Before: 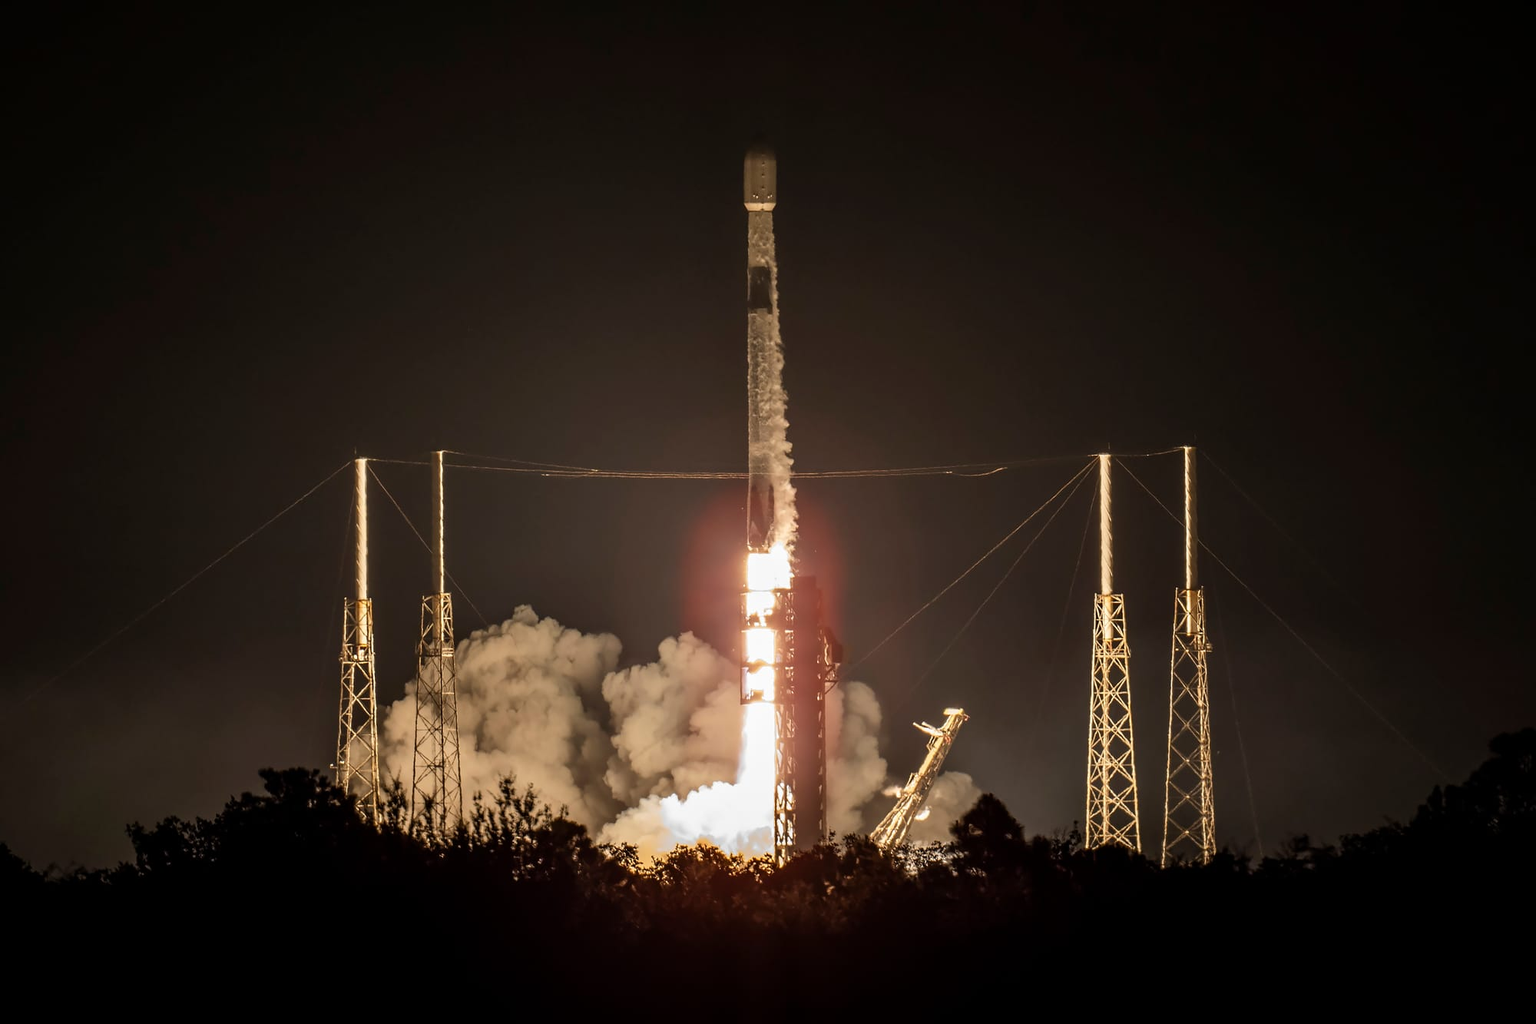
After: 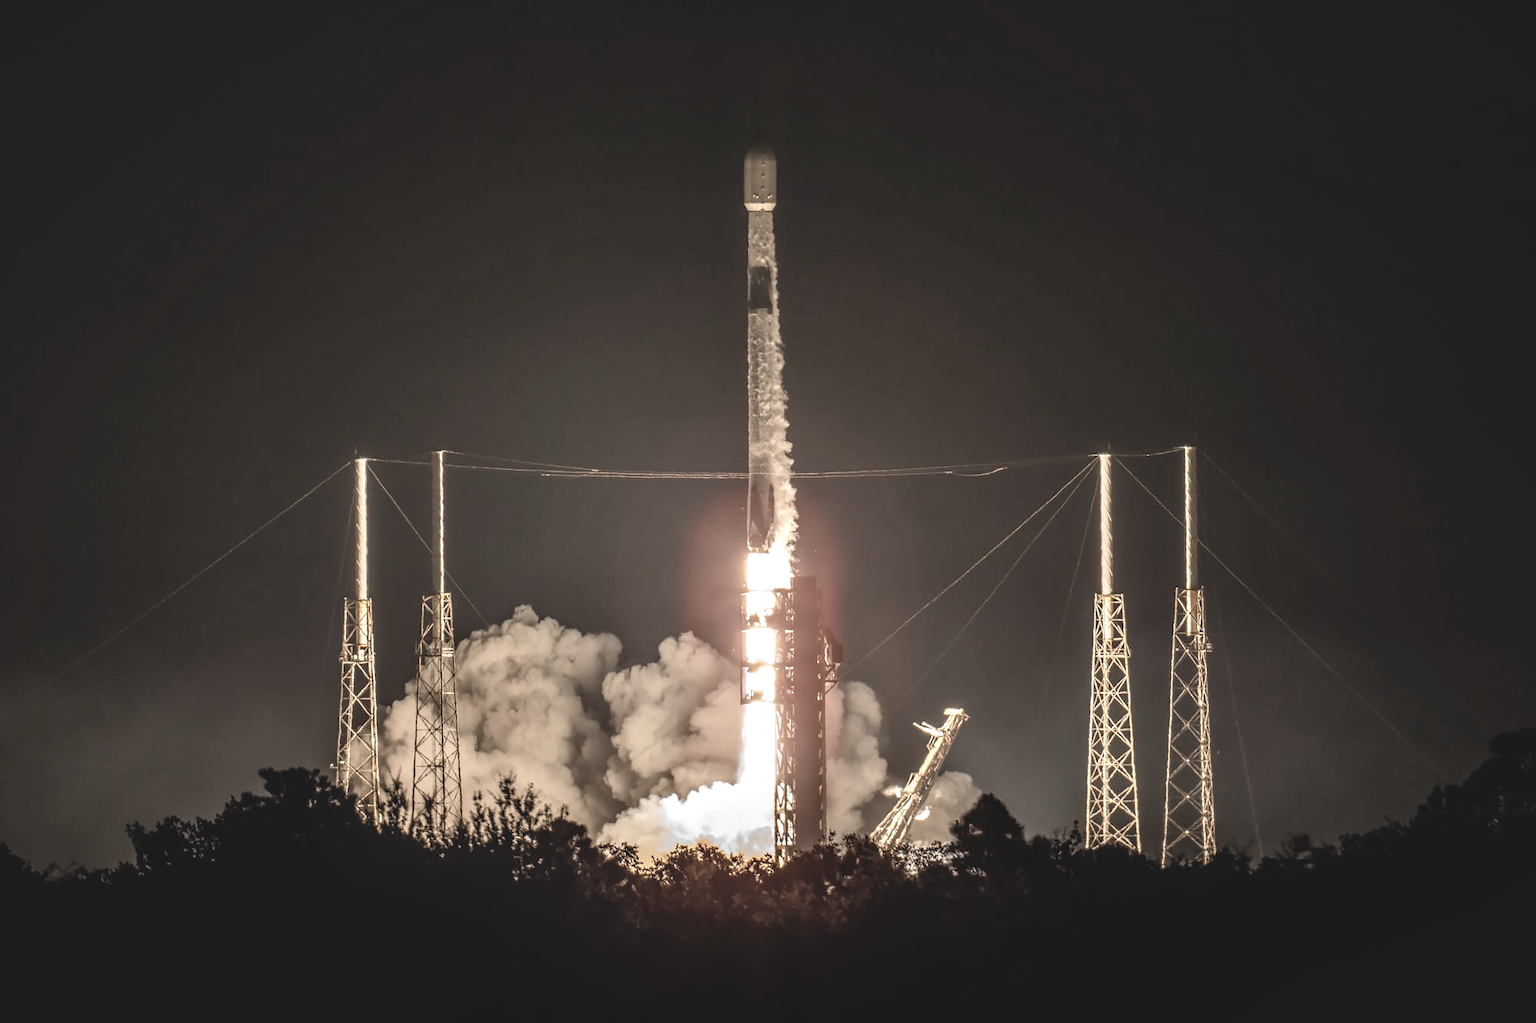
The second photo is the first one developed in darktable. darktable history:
contrast brightness saturation: contrast -0.26, saturation -0.43
local contrast: highlights 79%, shadows 56%, detail 175%, midtone range 0.428
